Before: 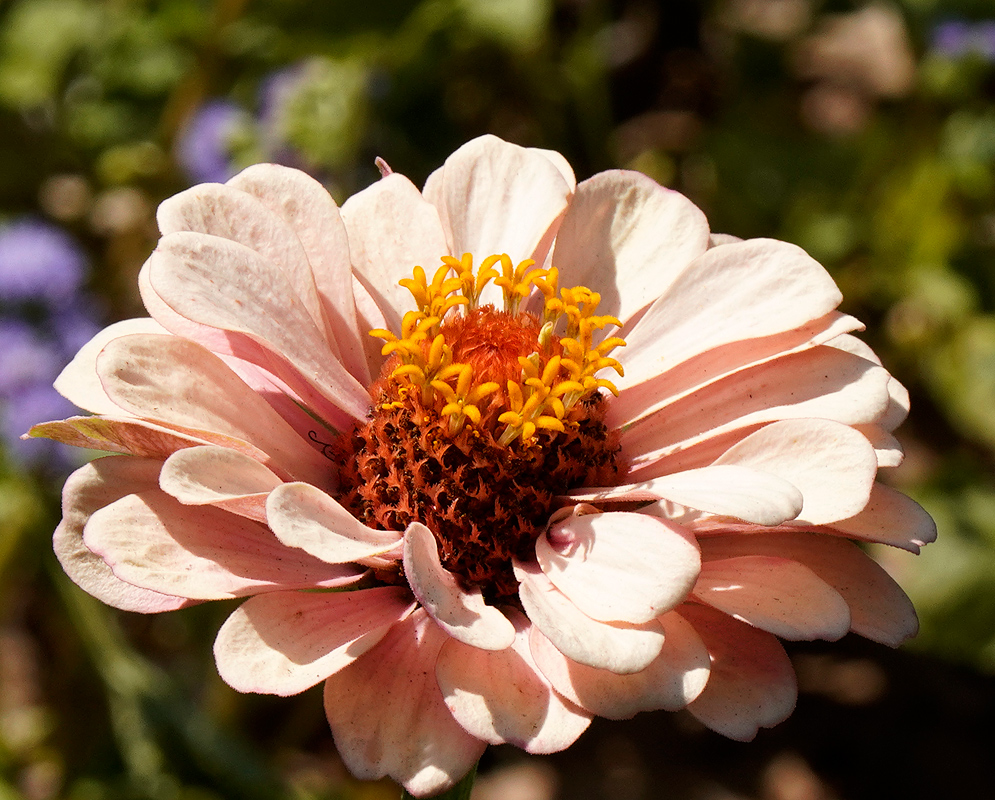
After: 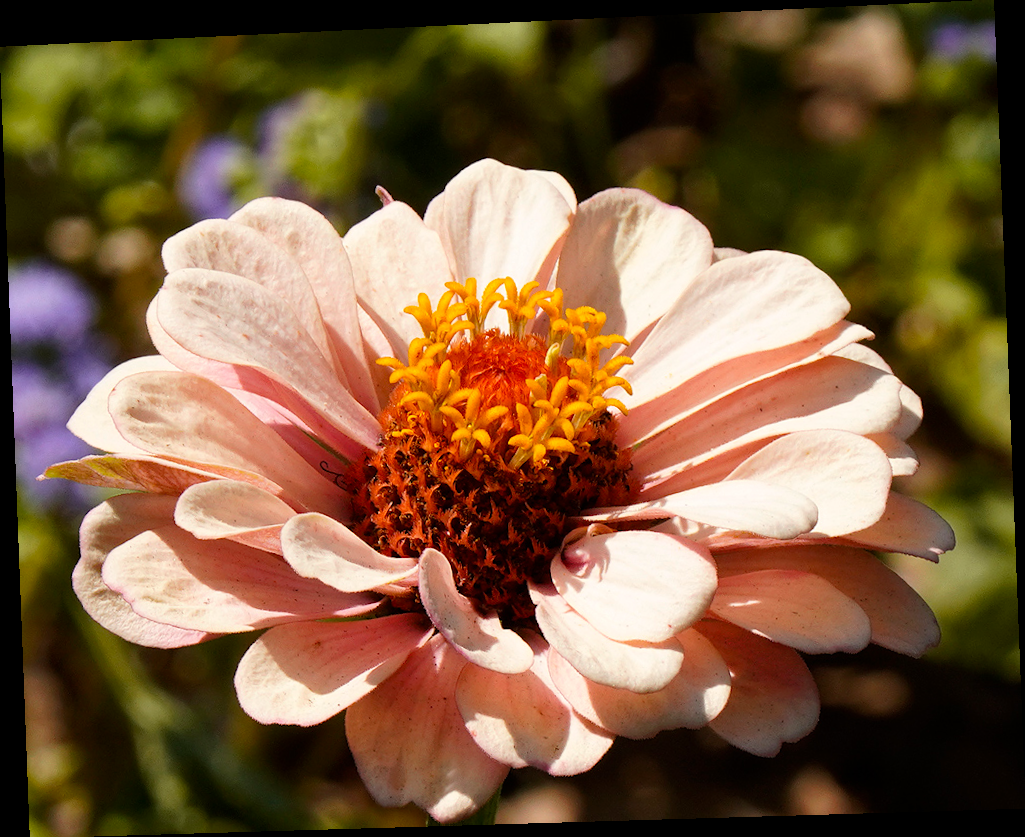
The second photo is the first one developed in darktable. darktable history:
rotate and perspective: rotation -2.22°, lens shift (horizontal) -0.022, automatic cropping off
color balance: output saturation 110%
